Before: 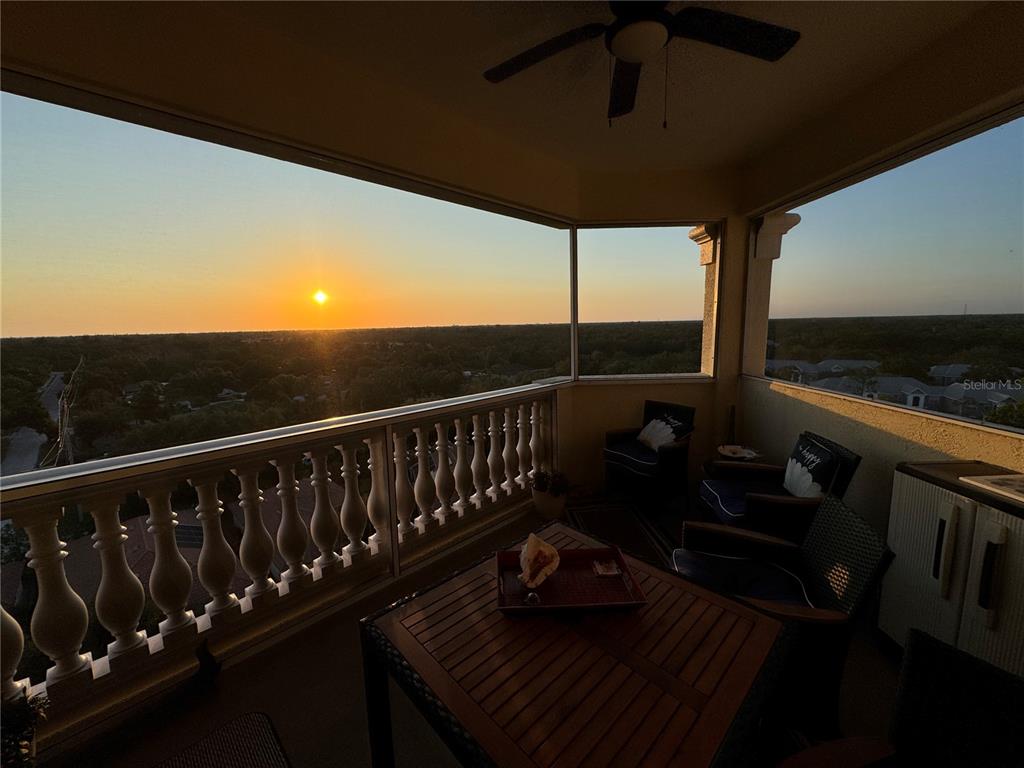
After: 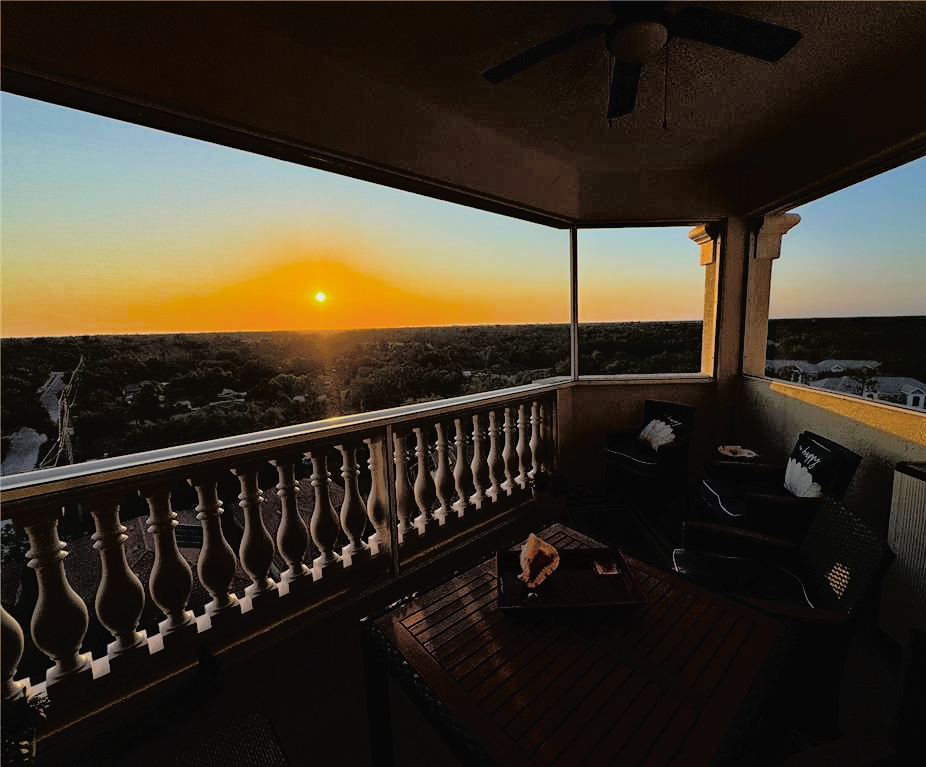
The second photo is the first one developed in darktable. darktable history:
haze removal: strength 0.296, distance 0.243, adaptive false
color balance rgb: global offset › luminance 0.275%, linear chroma grading › global chroma -15.577%, perceptual saturation grading › global saturation 33.538%, global vibrance 9.799%, contrast 15.187%, saturation formula JzAzBz (2021)
filmic rgb: black relative exposure -7.65 EV, white relative exposure 4.56 EV, hardness 3.61, color science v6 (2022)
shadows and highlights: on, module defaults
tone curve: curves: ch0 [(0, 0) (0.003, 0.013) (0.011, 0.017) (0.025, 0.035) (0.044, 0.093) (0.069, 0.146) (0.1, 0.179) (0.136, 0.243) (0.177, 0.294) (0.224, 0.332) (0.277, 0.412) (0.335, 0.454) (0.399, 0.531) (0.468, 0.611) (0.543, 0.669) (0.623, 0.738) (0.709, 0.823) (0.801, 0.881) (0.898, 0.951) (1, 1)], color space Lab, independent channels, preserve colors none
crop: right 9.521%, bottom 0.023%
